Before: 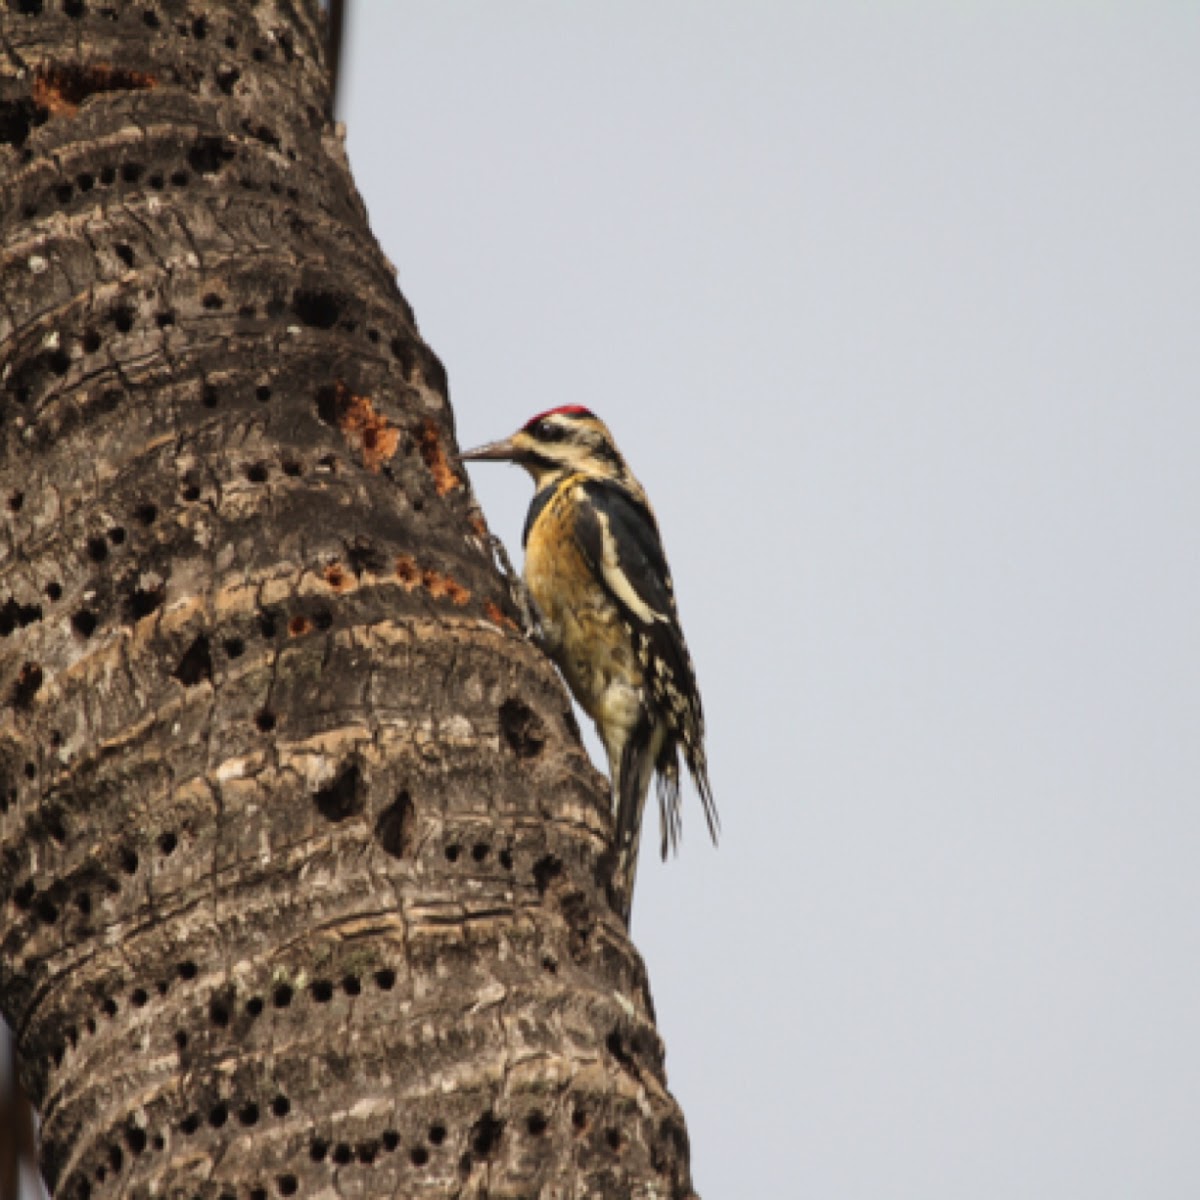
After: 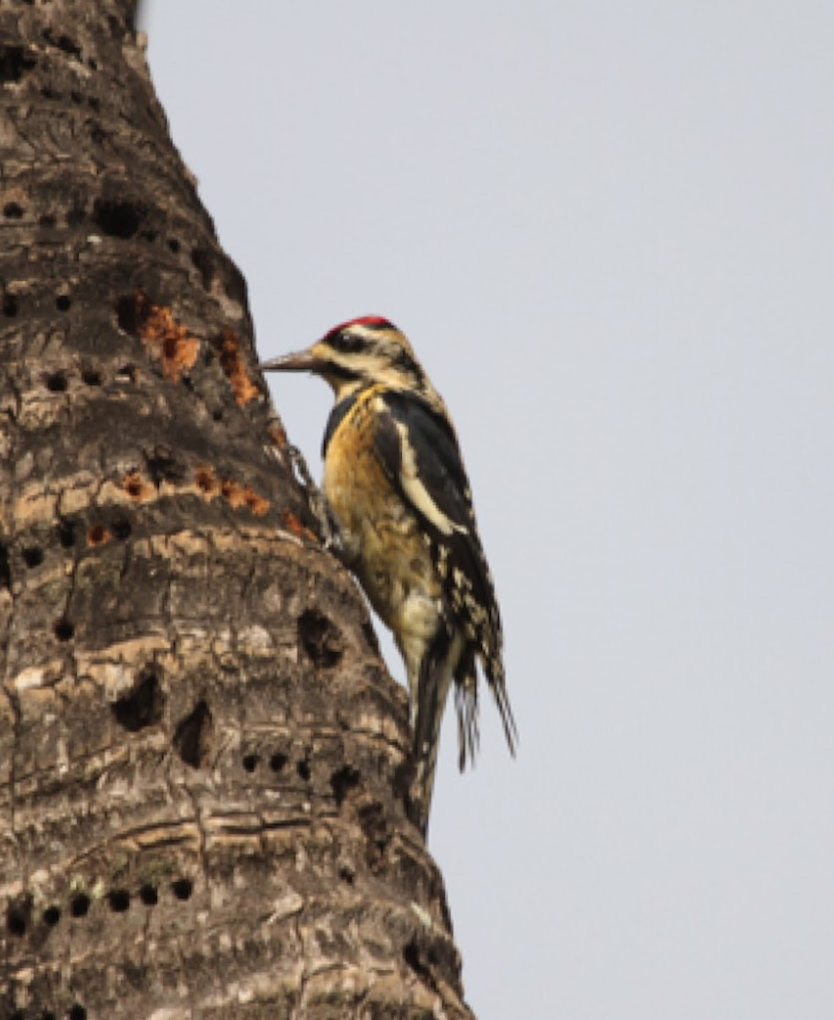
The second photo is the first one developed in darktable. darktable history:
crop and rotate: angle -3.27°, left 14.277%, top 0.028%, right 10.766%, bottom 0.028%
rotate and perspective: rotation -3°, crop left 0.031, crop right 0.968, crop top 0.07, crop bottom 0.93
